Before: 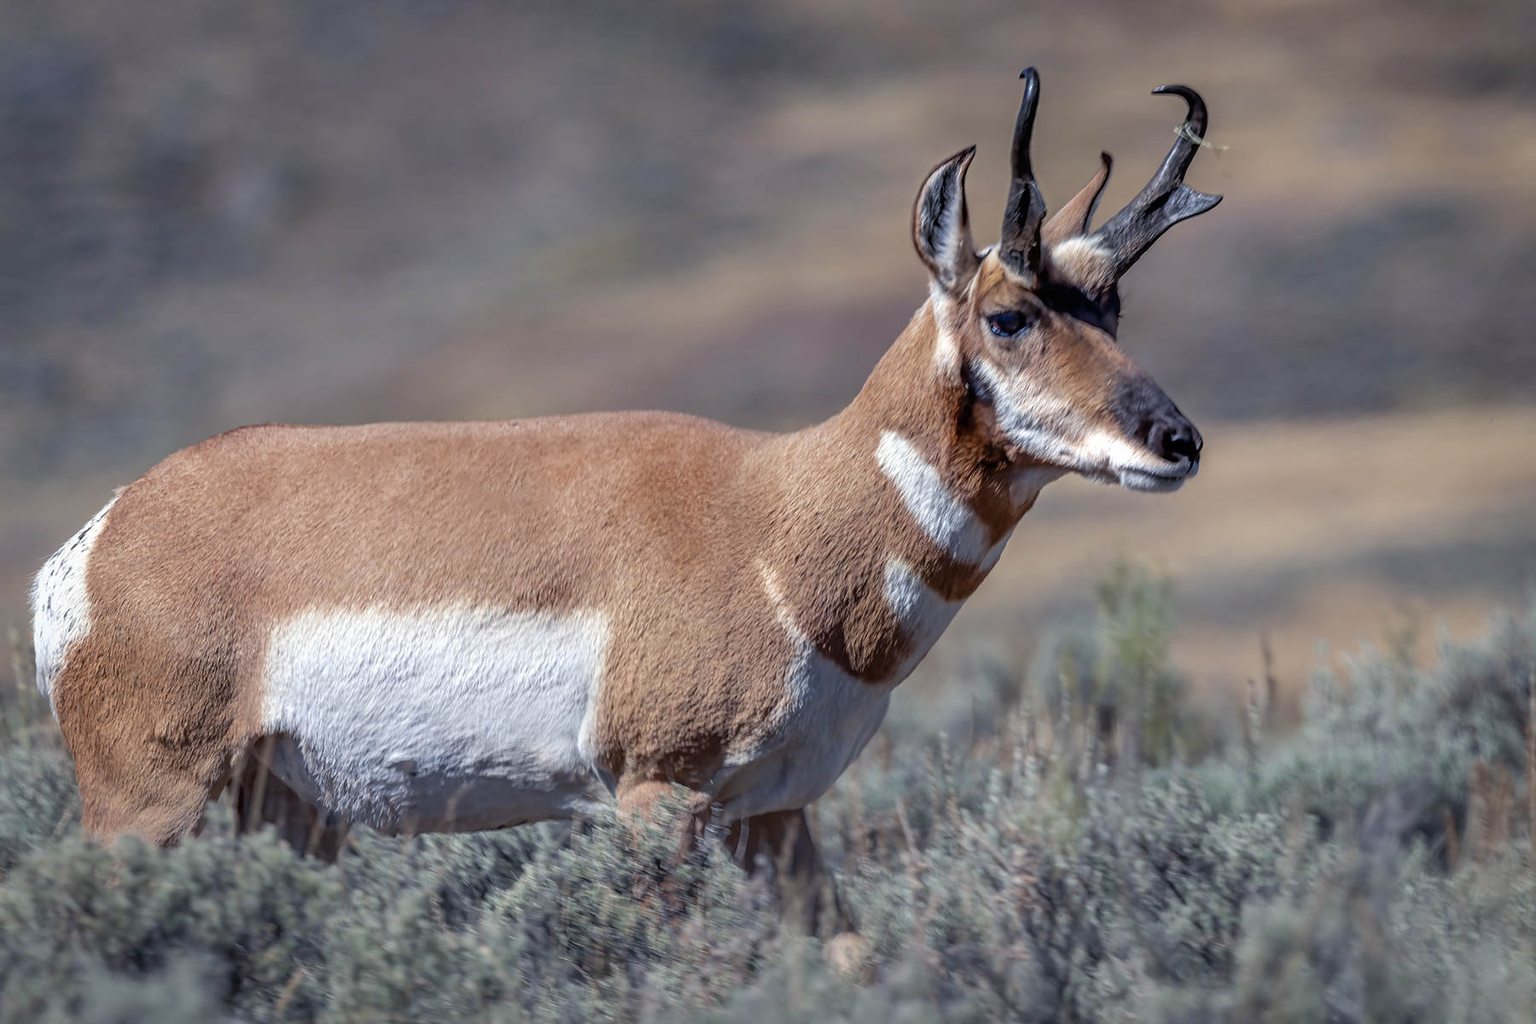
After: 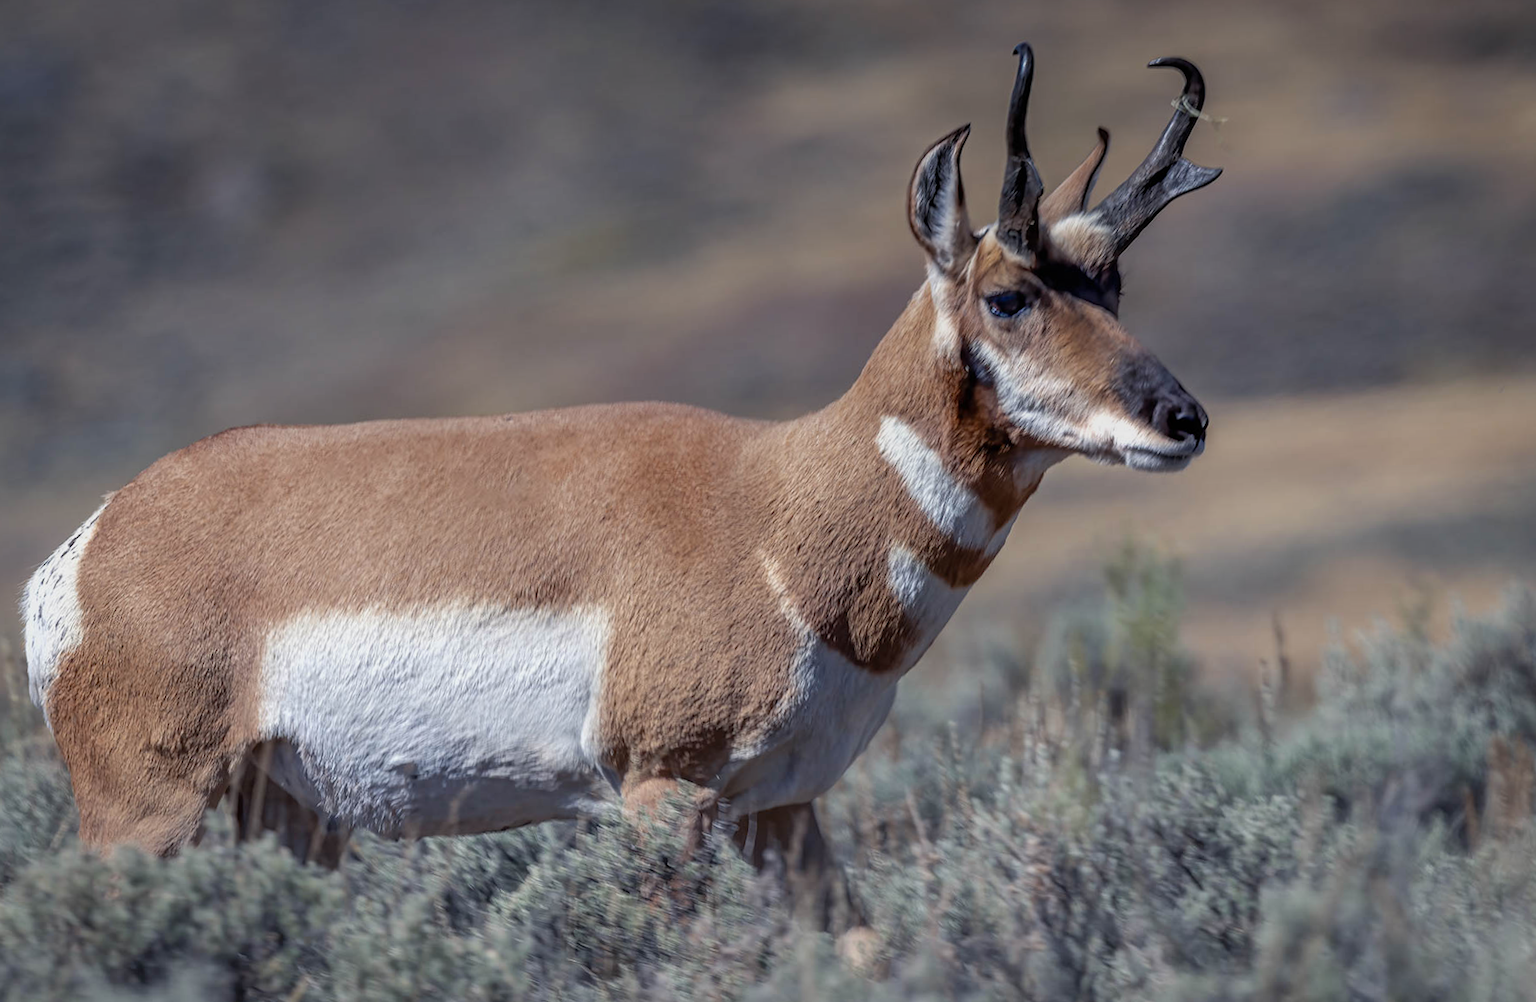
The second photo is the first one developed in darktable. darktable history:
graduated density: on, module defaults
rotate and perspective: rotation -1.42°, crop left 0.016, crop right 0.984, crop top 0.035, crop bottom 0.965
